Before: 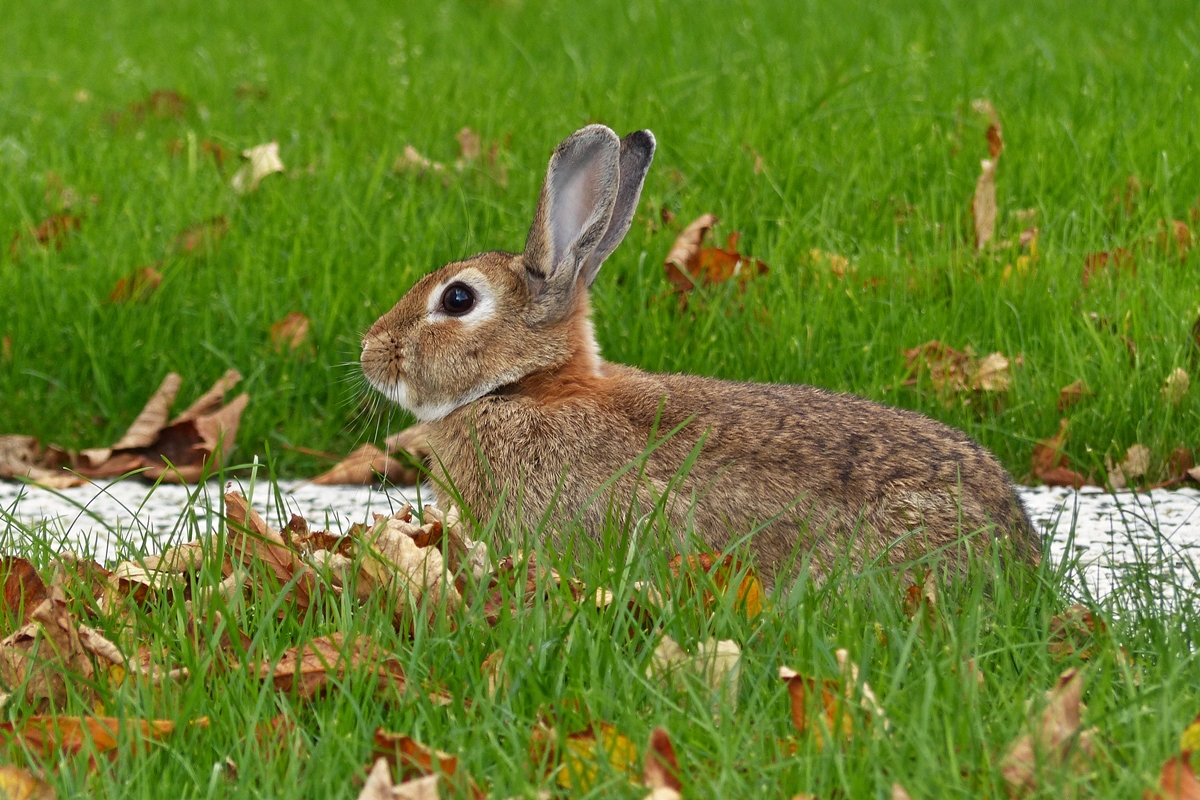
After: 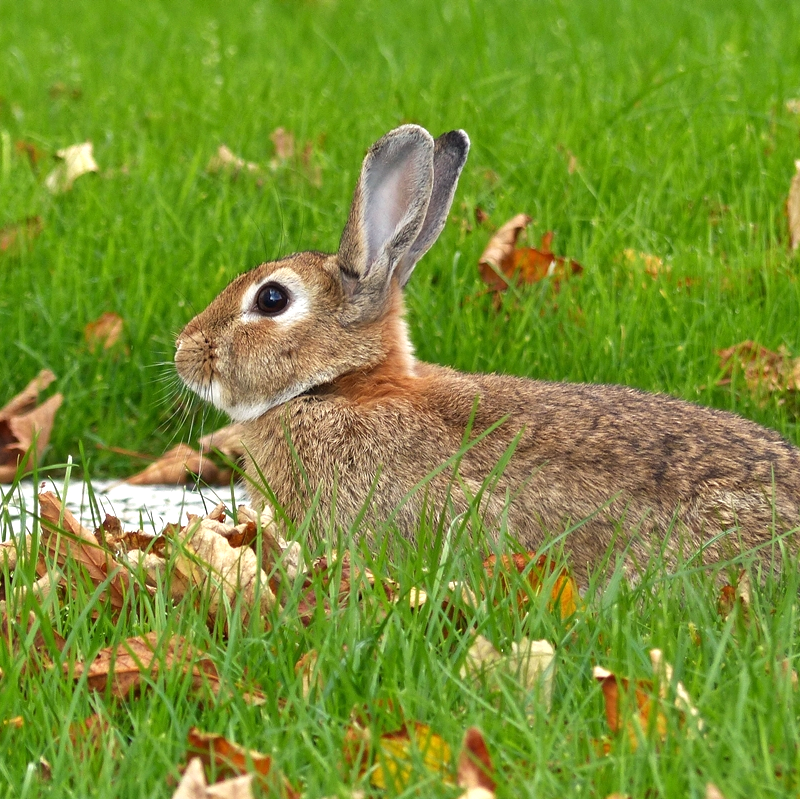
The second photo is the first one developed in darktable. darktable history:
crop and rotate: left 15.546%, right 17.787%
exposure: exposure 0.485 EV, compensate highlight preservation false
